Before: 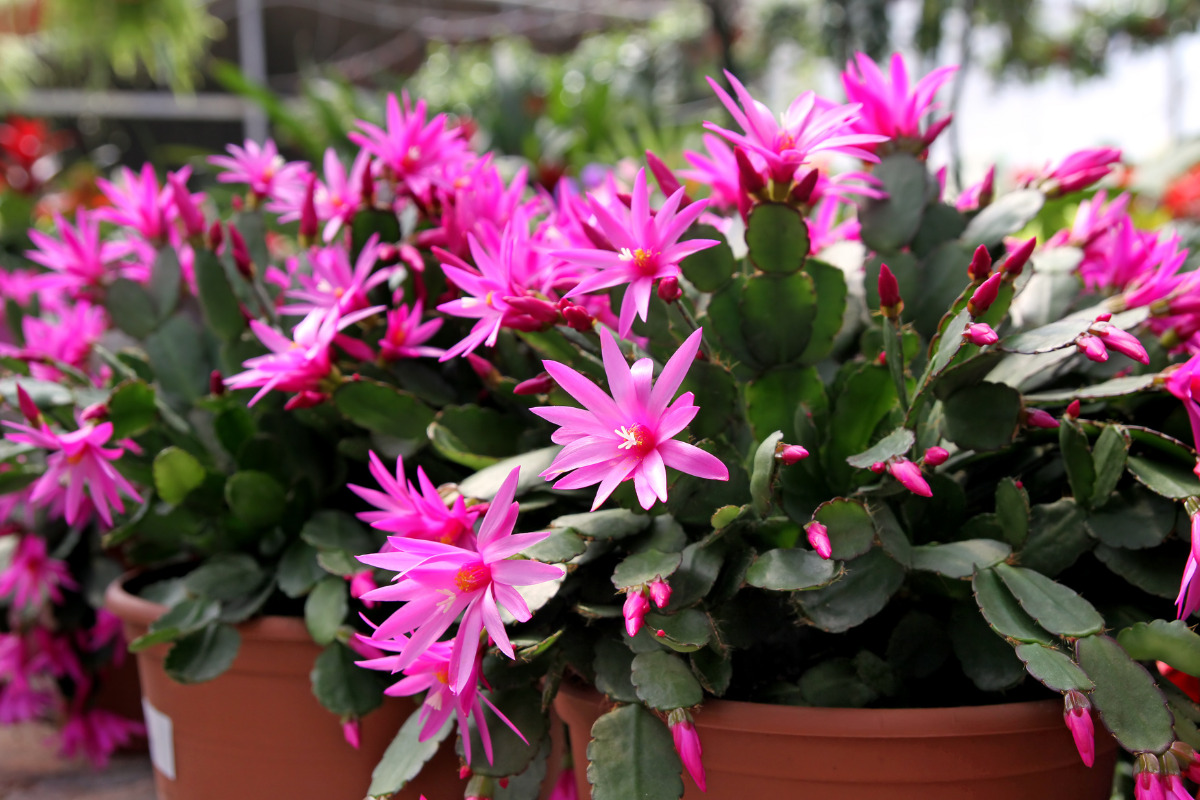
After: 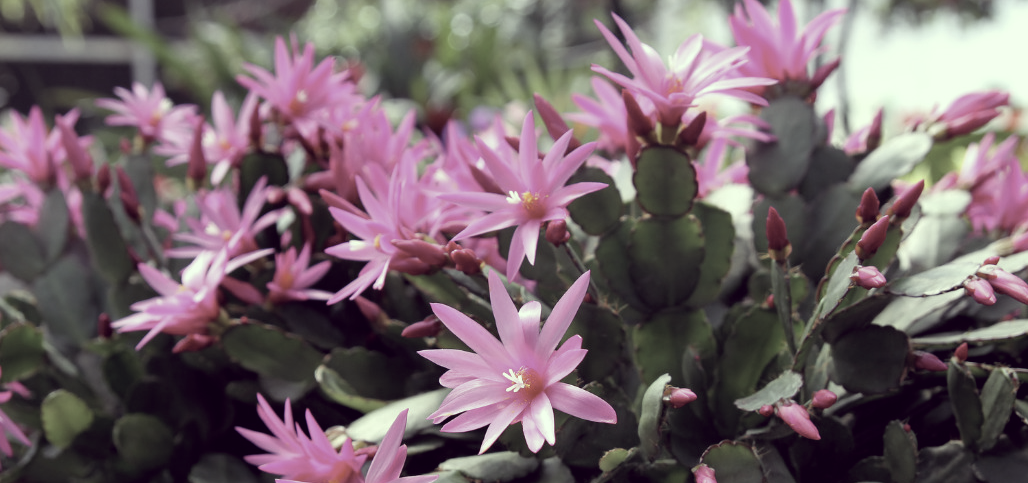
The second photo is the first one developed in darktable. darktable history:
color correction: highlights a* -20.17, highlights b* 20.27, shadows a* 20.03, shadows b* -20.46, saturation 0.43
crop and rotate: left 9.345%, top 7.22%, right 4.982%, bottom 32.331%
